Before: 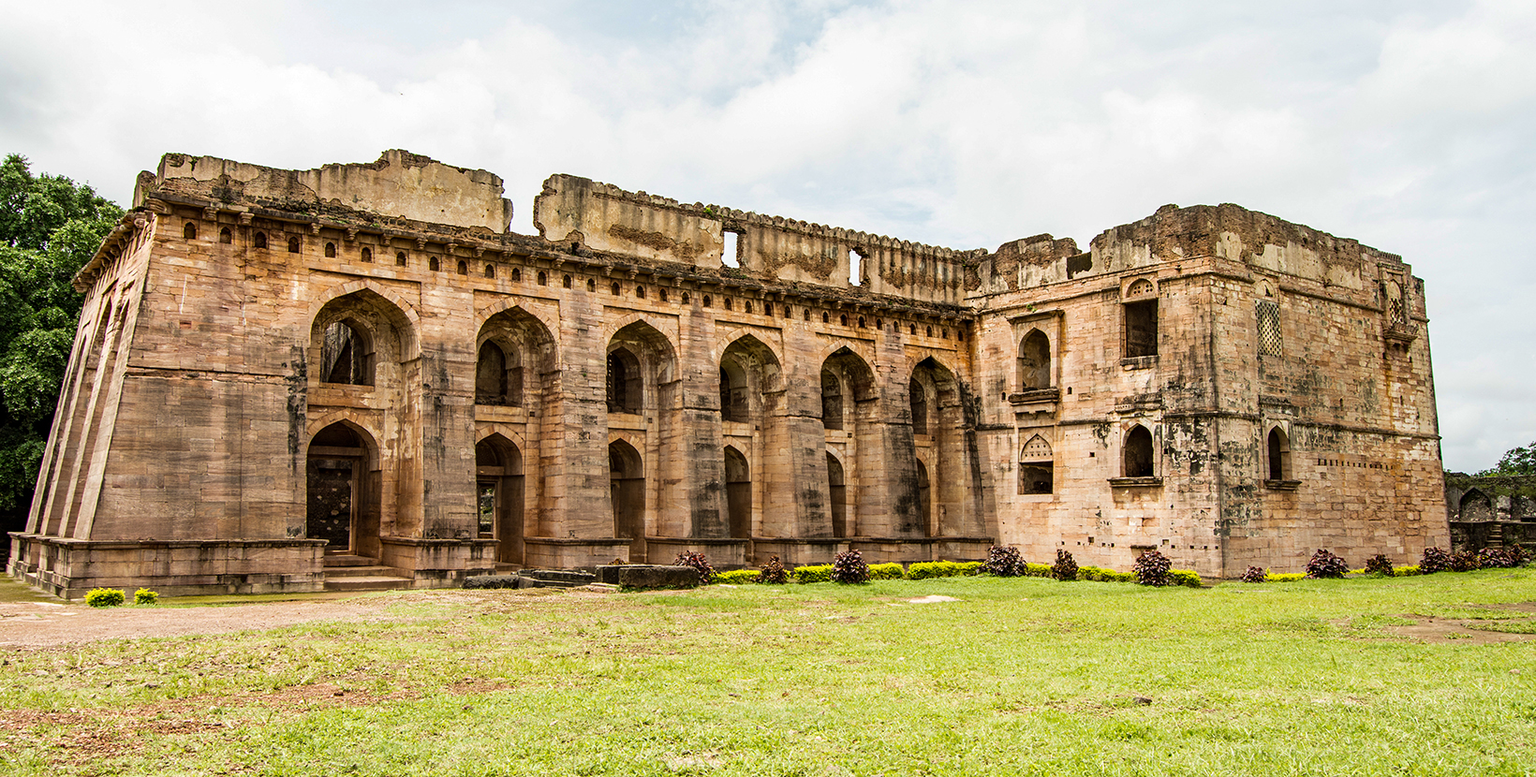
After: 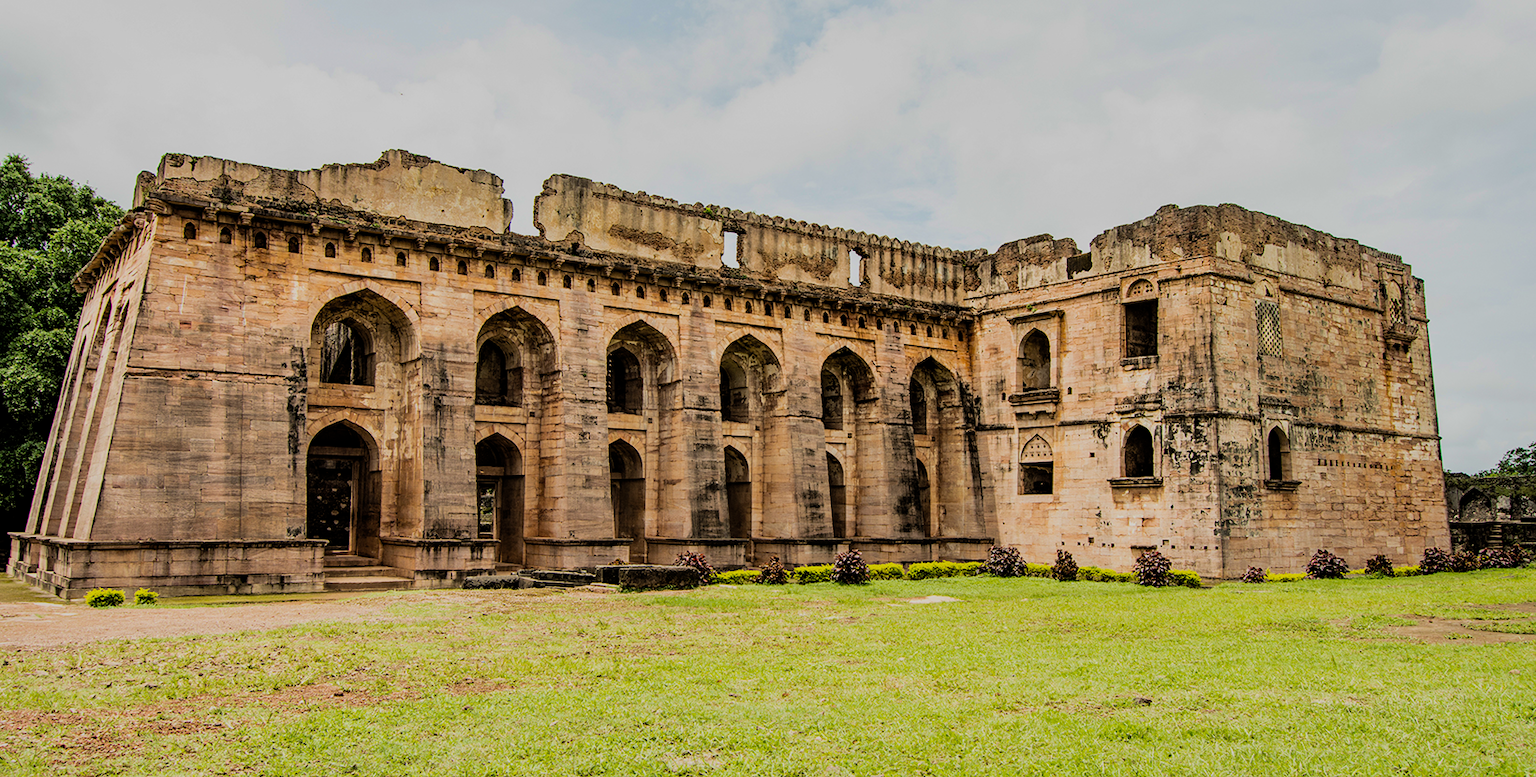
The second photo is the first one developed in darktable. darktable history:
filmic rgb: middle gray luminance 29.21%, black relative exposure -10.26 EV, white relative exposure 5.5 EV, threshold 5.98 EV, target black luminance 0%, hardness 3.91, latitude 1.54%, contrast 1.132, highlights saturation mix 4.88%, shadows ↔ highlights balance 15.72%, color science v6 (2022), enable highlight reconstruction true
shadows and highlights: shadows 30.22
